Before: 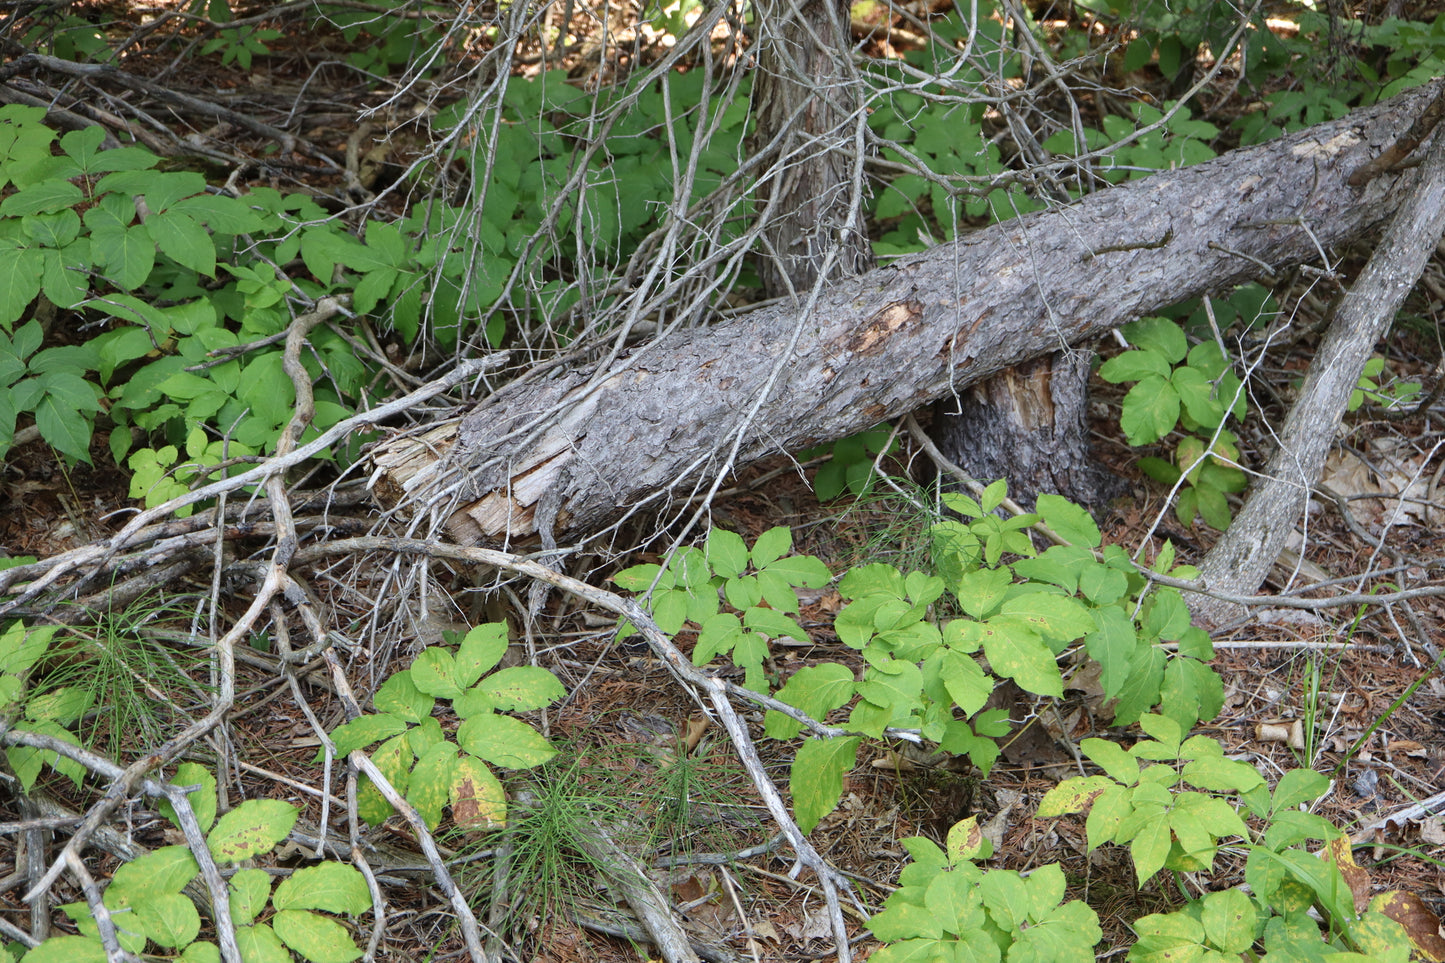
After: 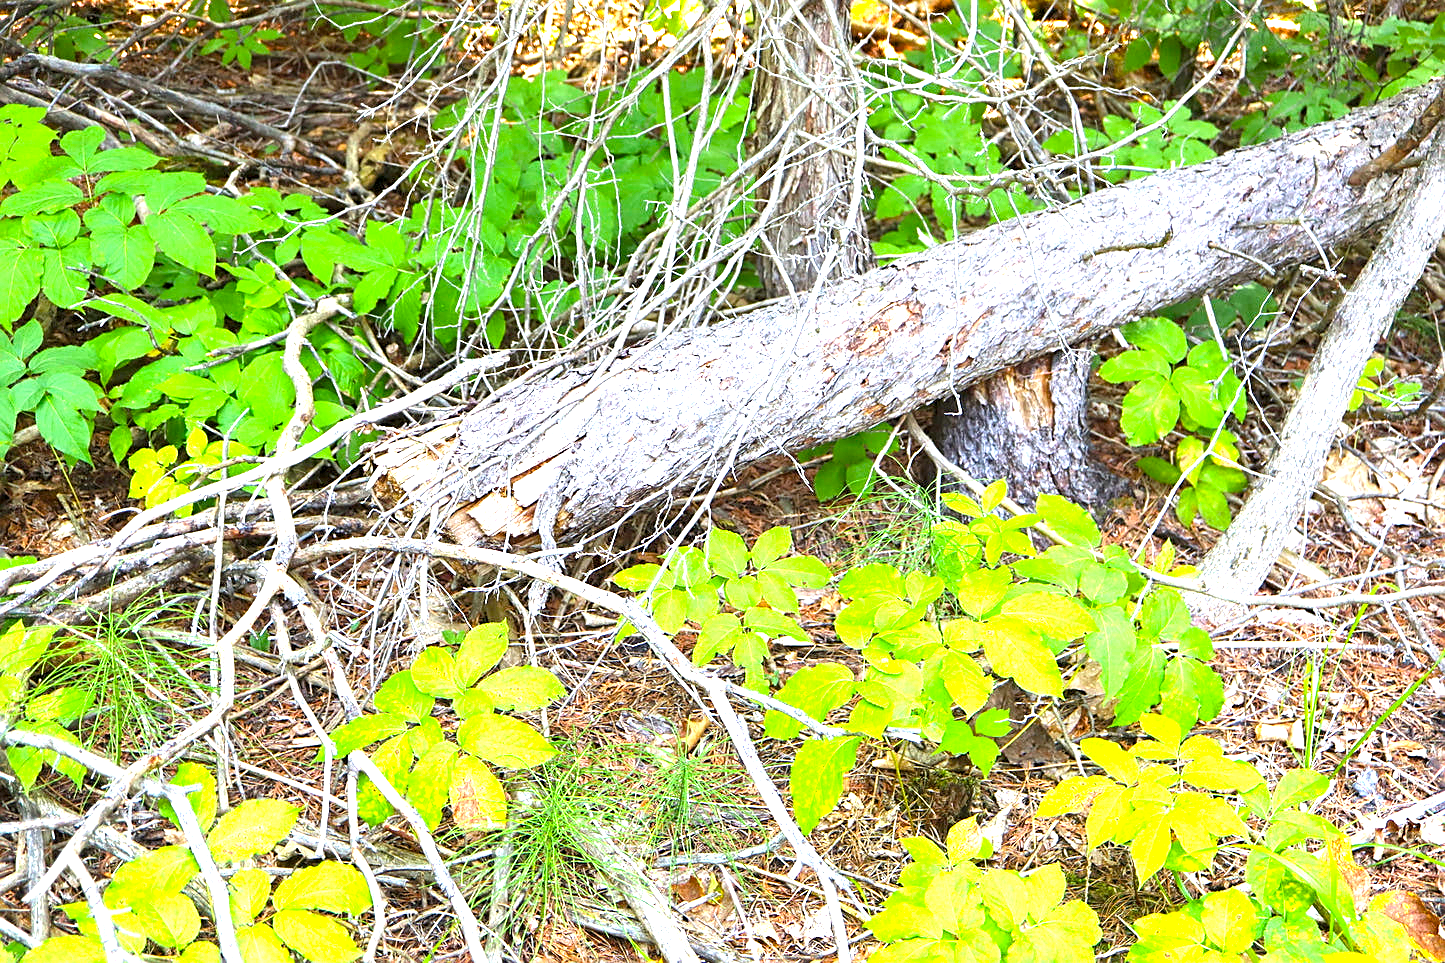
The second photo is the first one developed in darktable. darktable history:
exposure: black level correction 0.001, exposure 2 EV, compensate highlight preservation false
color balance rgb: linear chroma grading › global chroma 15%, perceptual saturation grading › global saturation 30%
sharpen: on, module defaults
